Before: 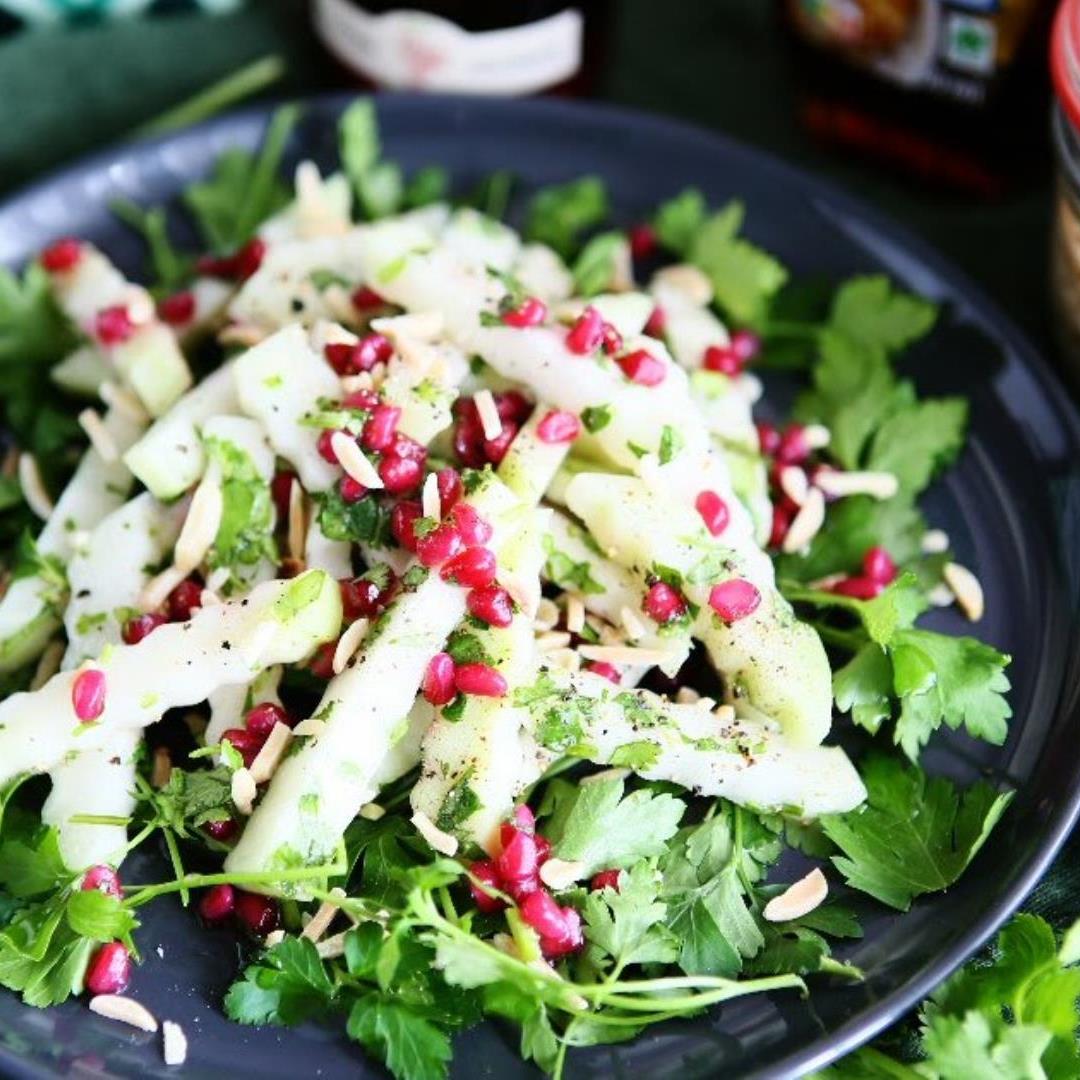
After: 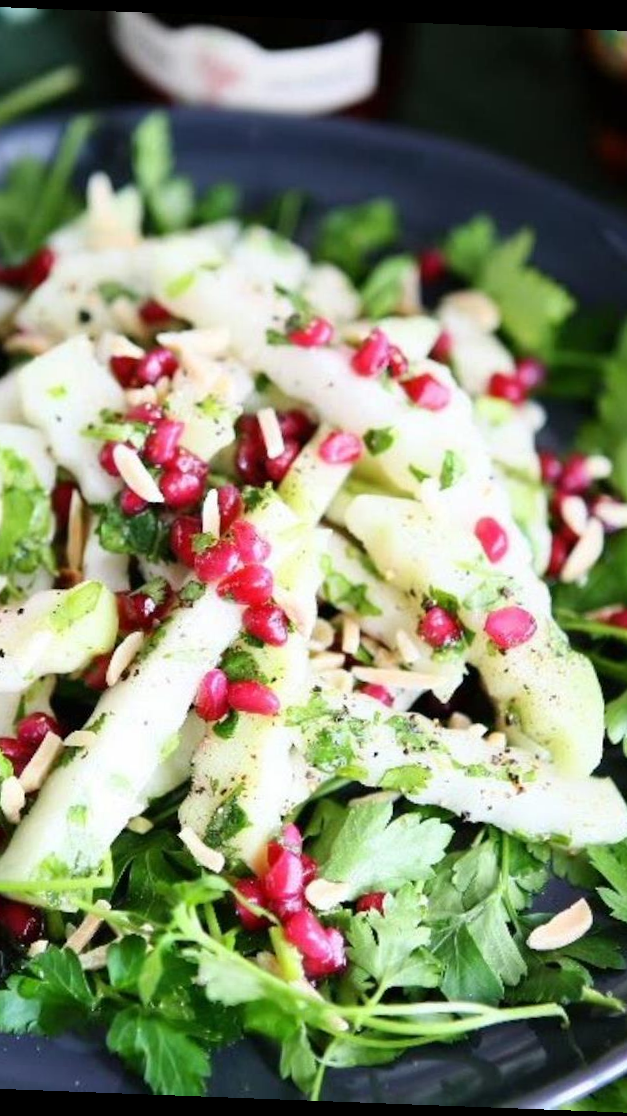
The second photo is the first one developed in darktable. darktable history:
crop: left 21.674%, right 22.086%
rotate and perspective: rotation 2.17°, automatic cropping off
